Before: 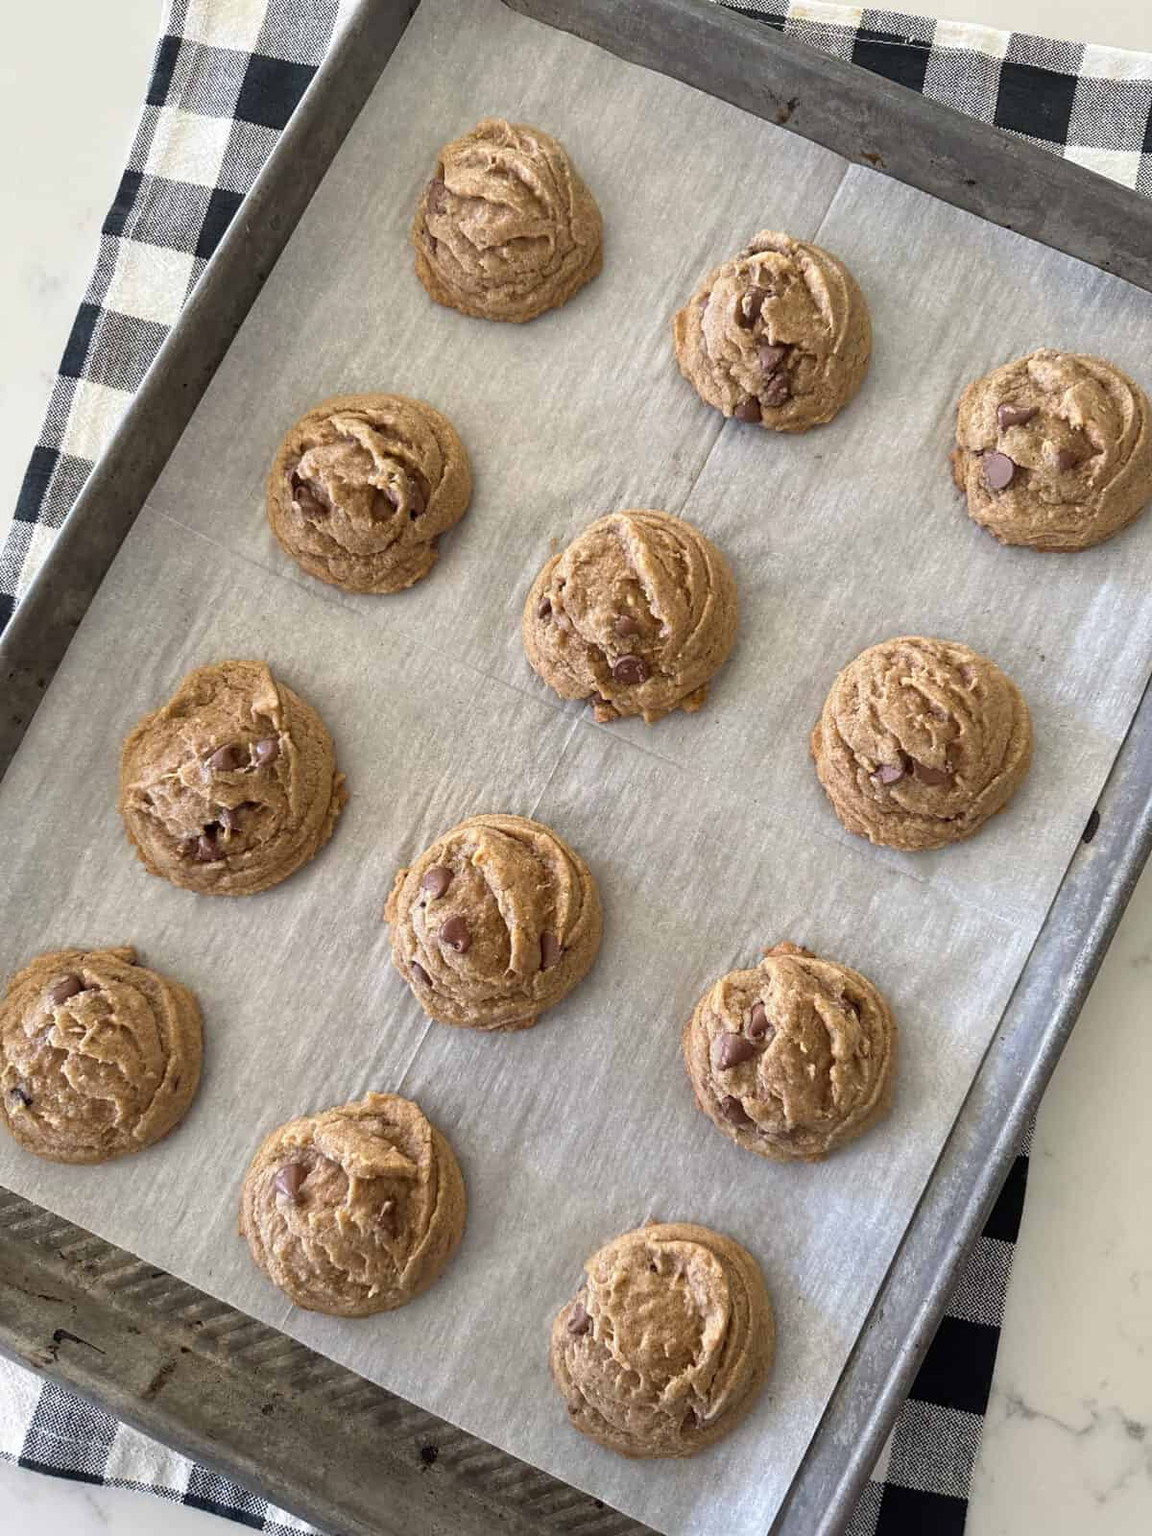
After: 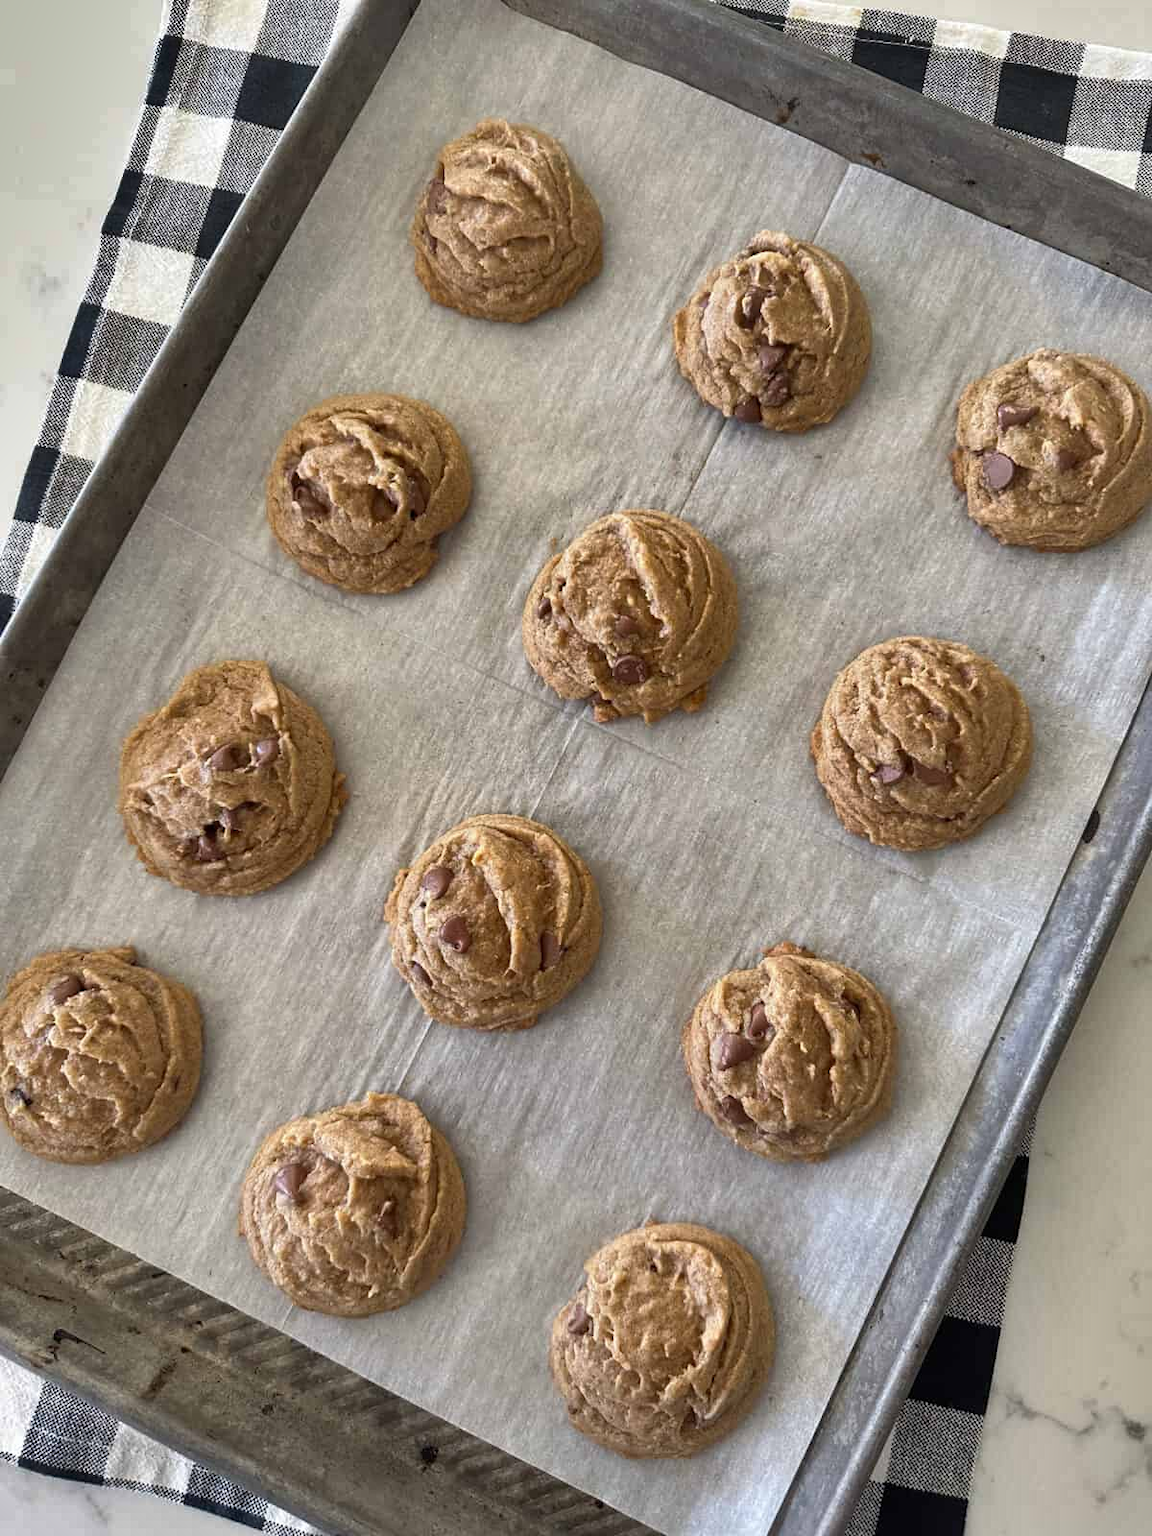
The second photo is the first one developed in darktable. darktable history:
shadows and highlights: radius 105.84, shadows 40.47, highlights -72.1, low approximation 0.01, soften with gaussian
